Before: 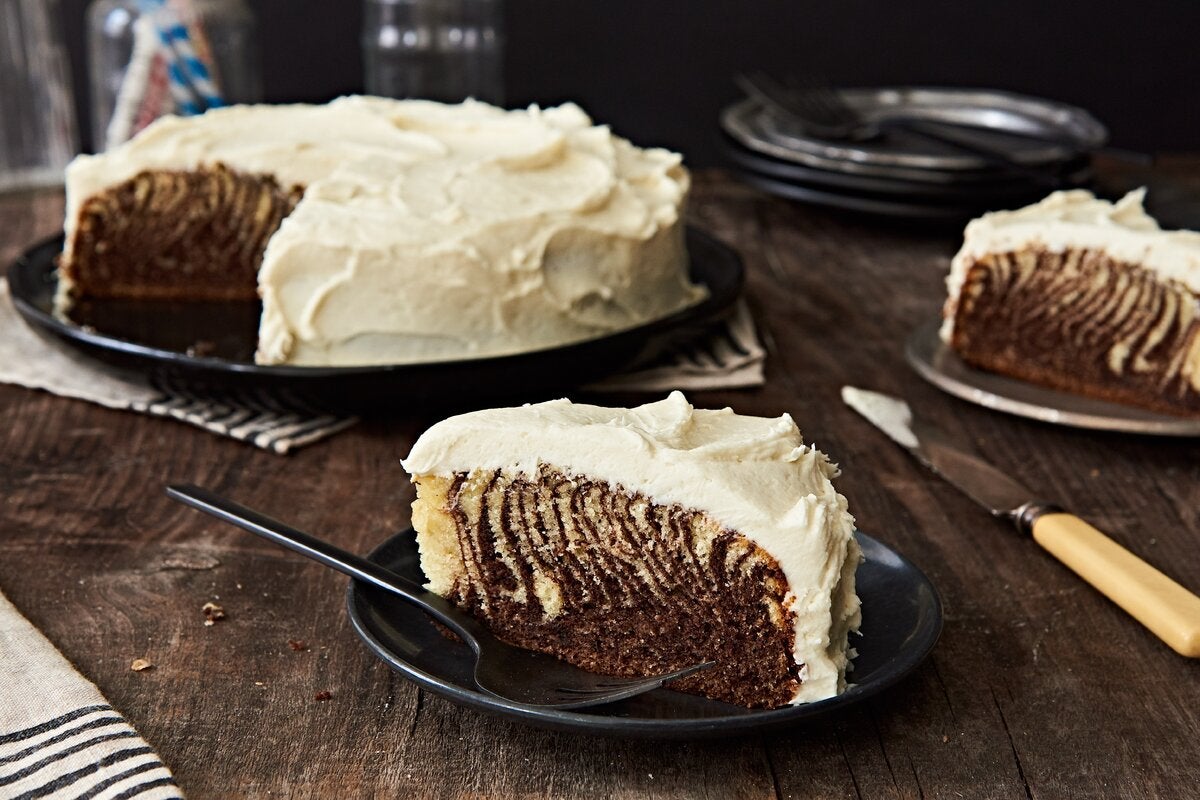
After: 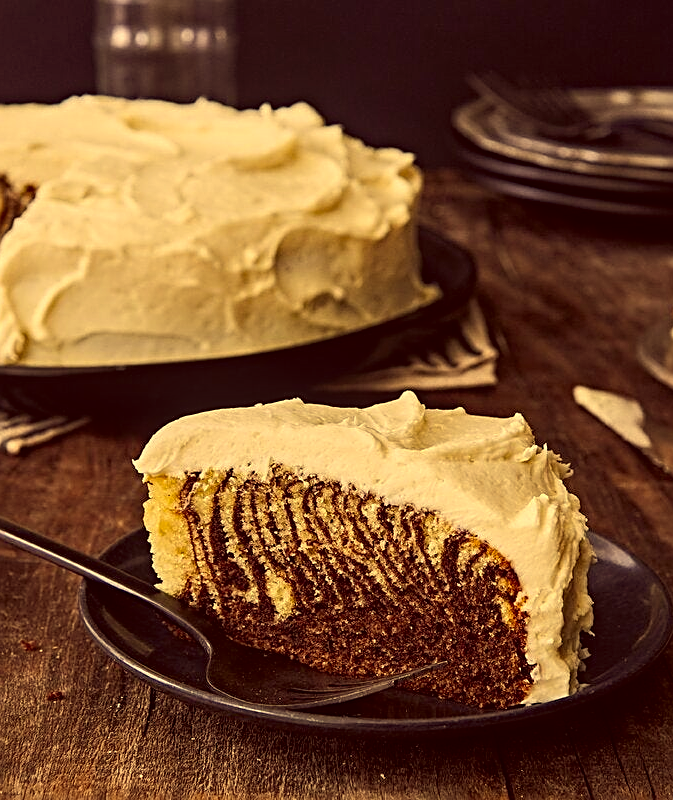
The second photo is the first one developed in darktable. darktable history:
local contrast: on, module defaults
sharpen: on, module defaults
crop and rotate: left 22.335%, right 21.501%
color correction: highlights a* 9.66, highlights b* 39.48, shadows a* 14.81, shadows b* 3.67
